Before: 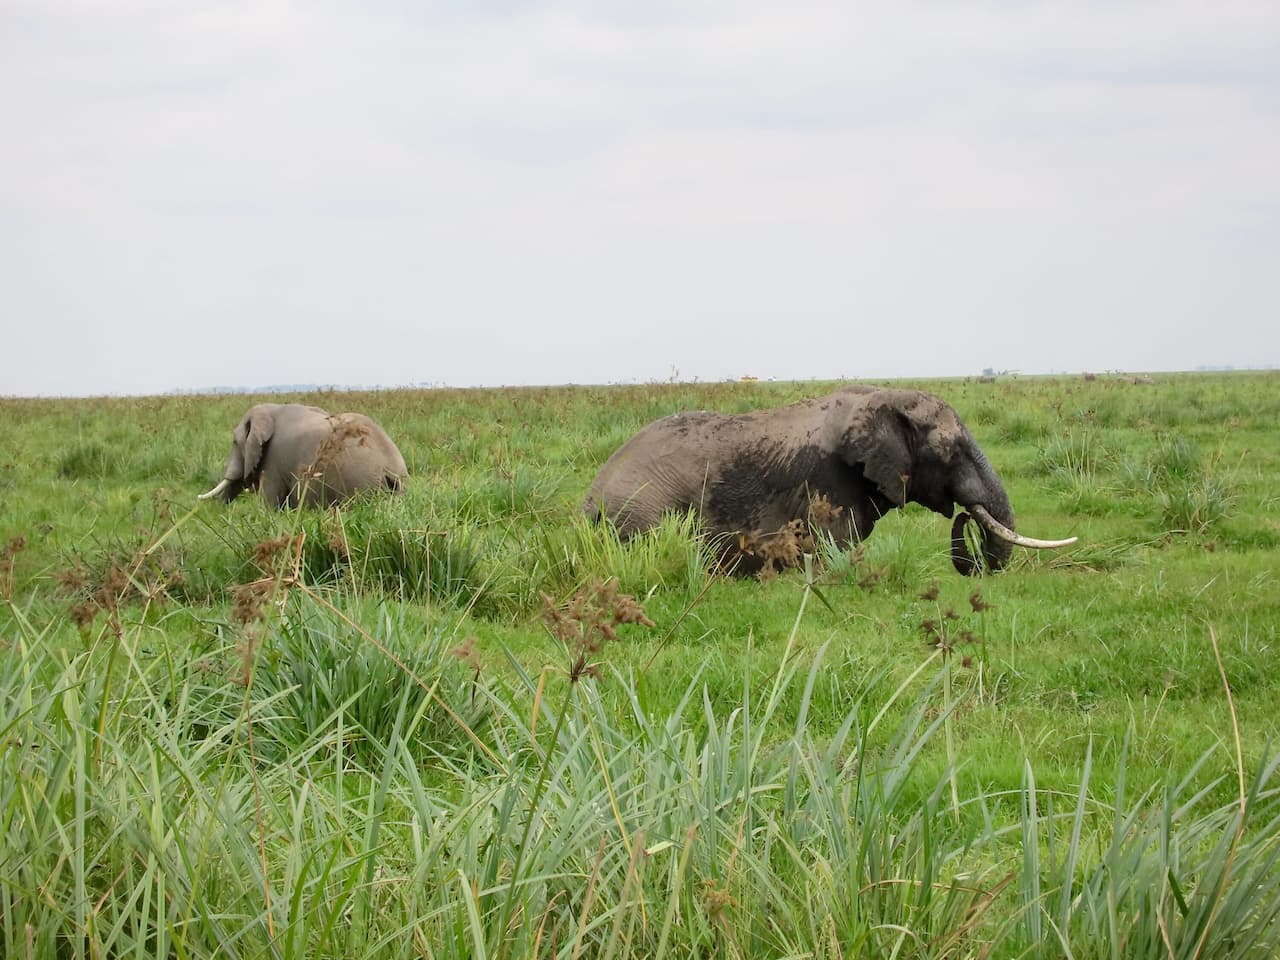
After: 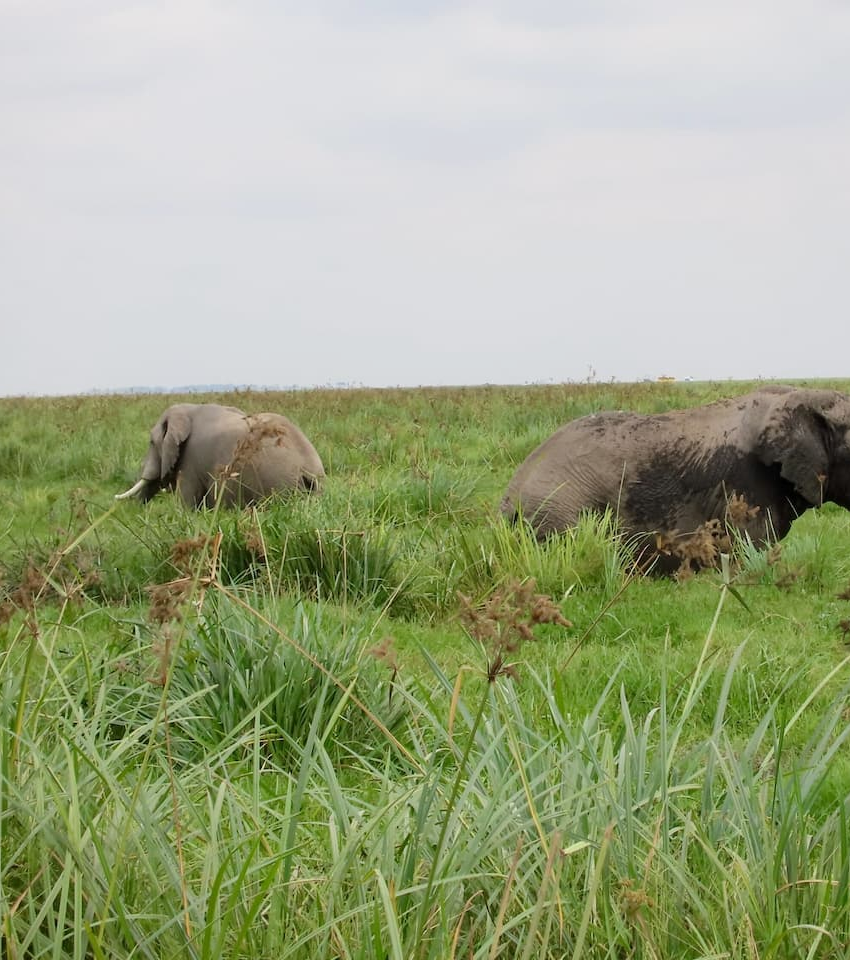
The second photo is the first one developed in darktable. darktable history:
exposure: exposure -0.111 EV, compensate highlight preservation false
crop and rotate: left 6.512%, right 27.056%
